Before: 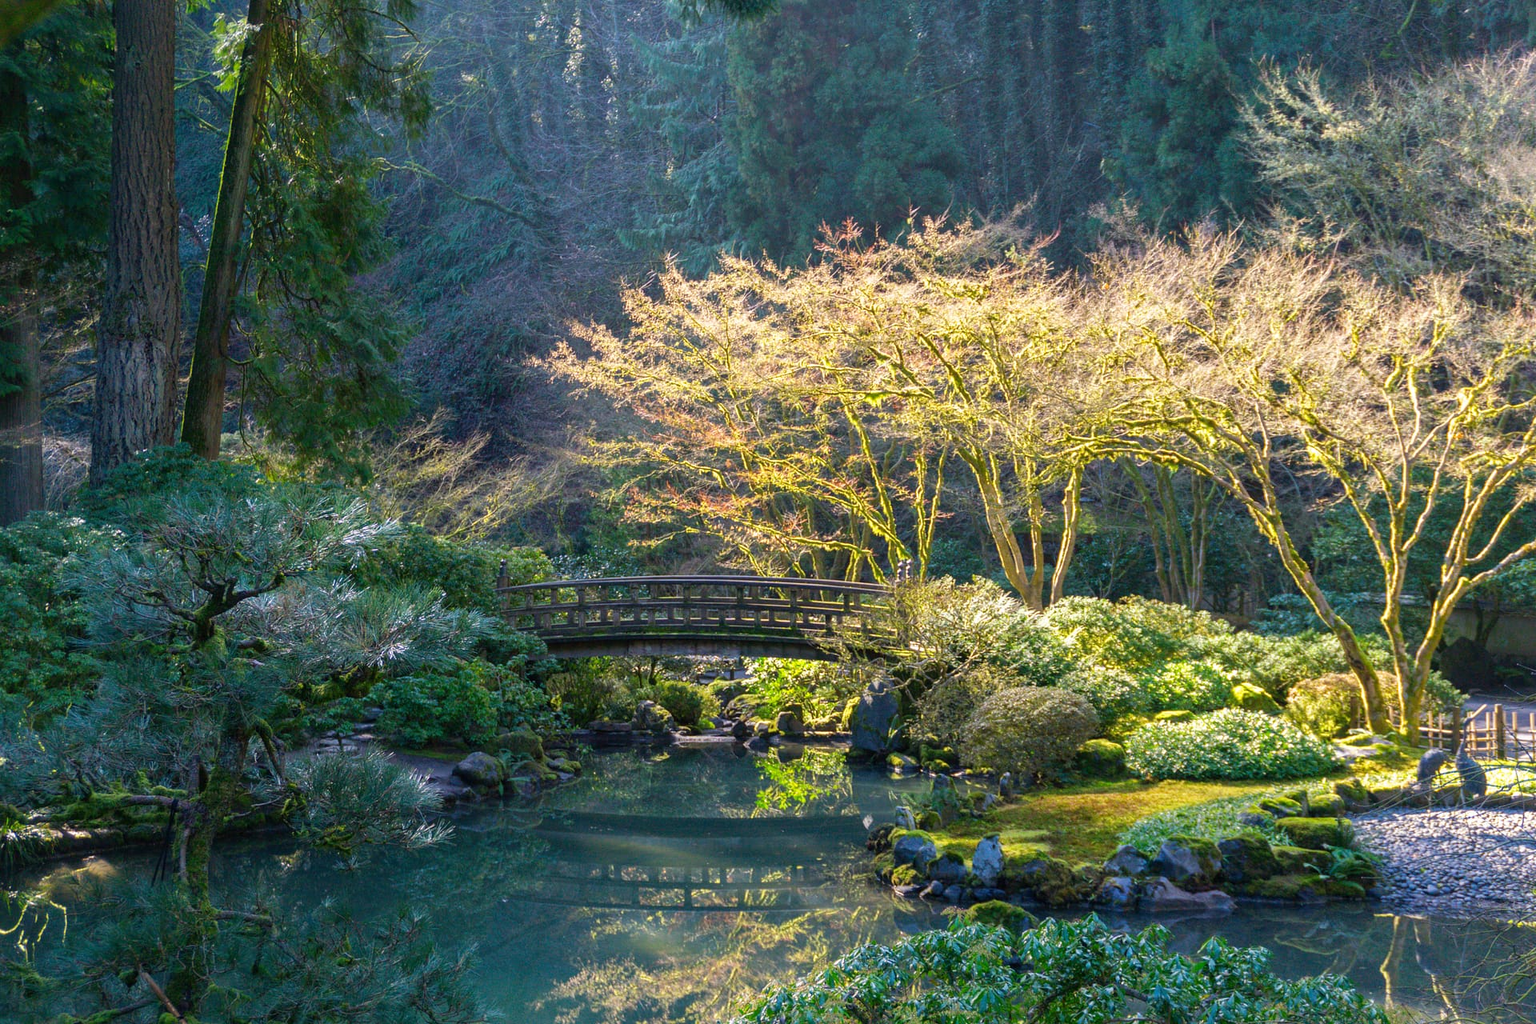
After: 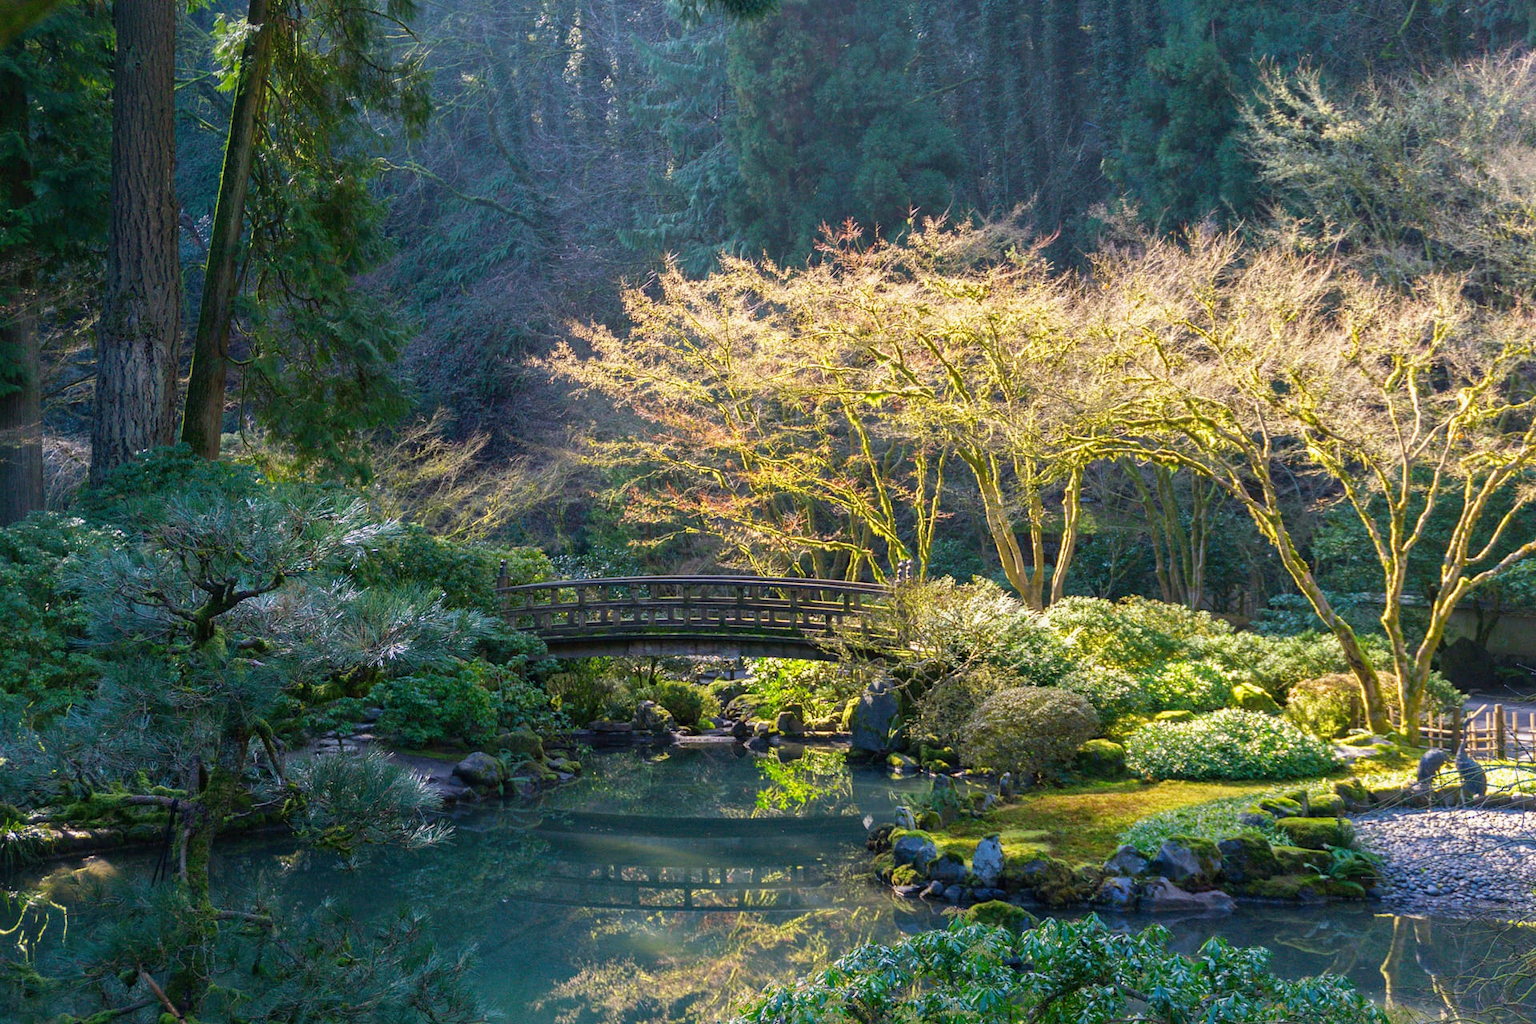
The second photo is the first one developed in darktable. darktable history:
exposure: exposure -0.062 EV, compensate exposure bias true, compensate highlight preservation false
